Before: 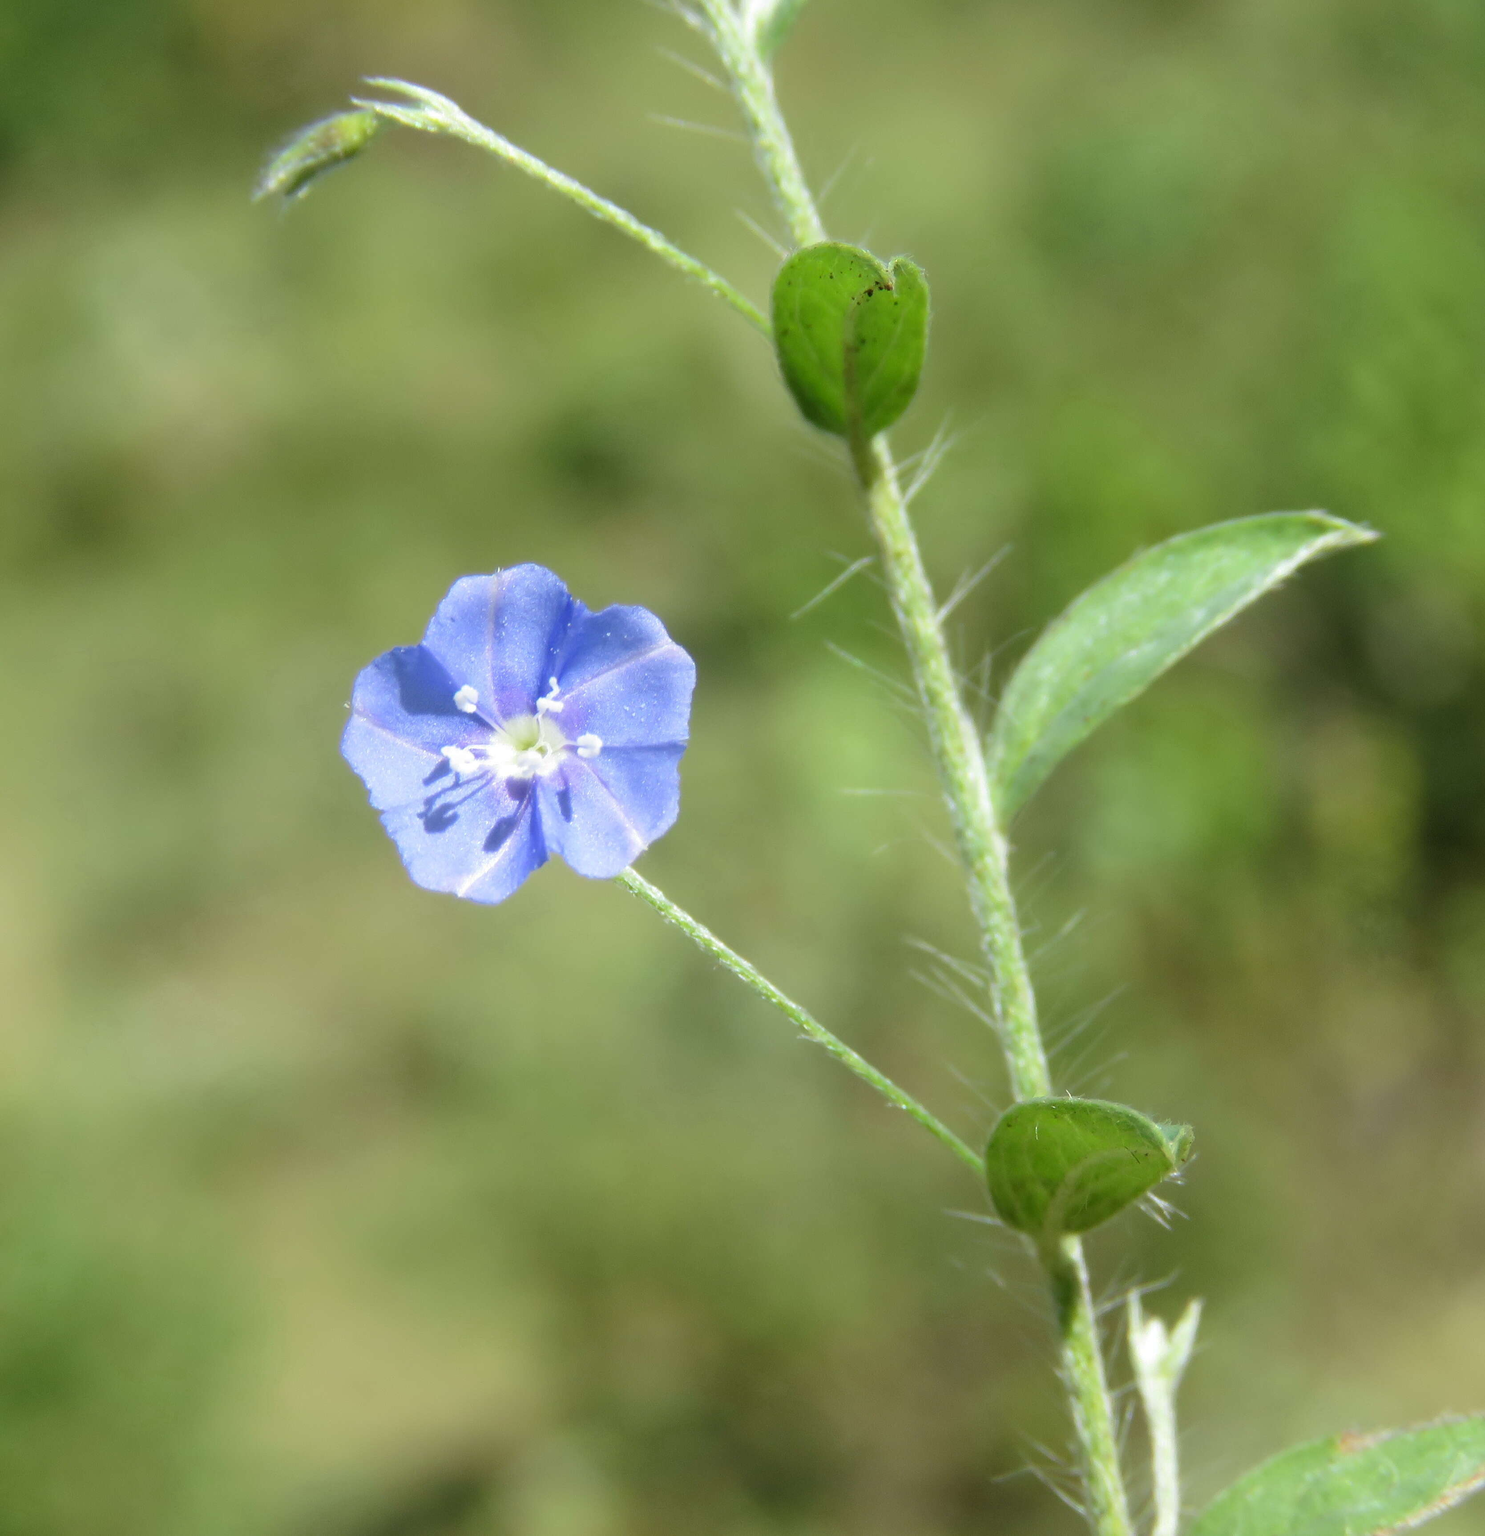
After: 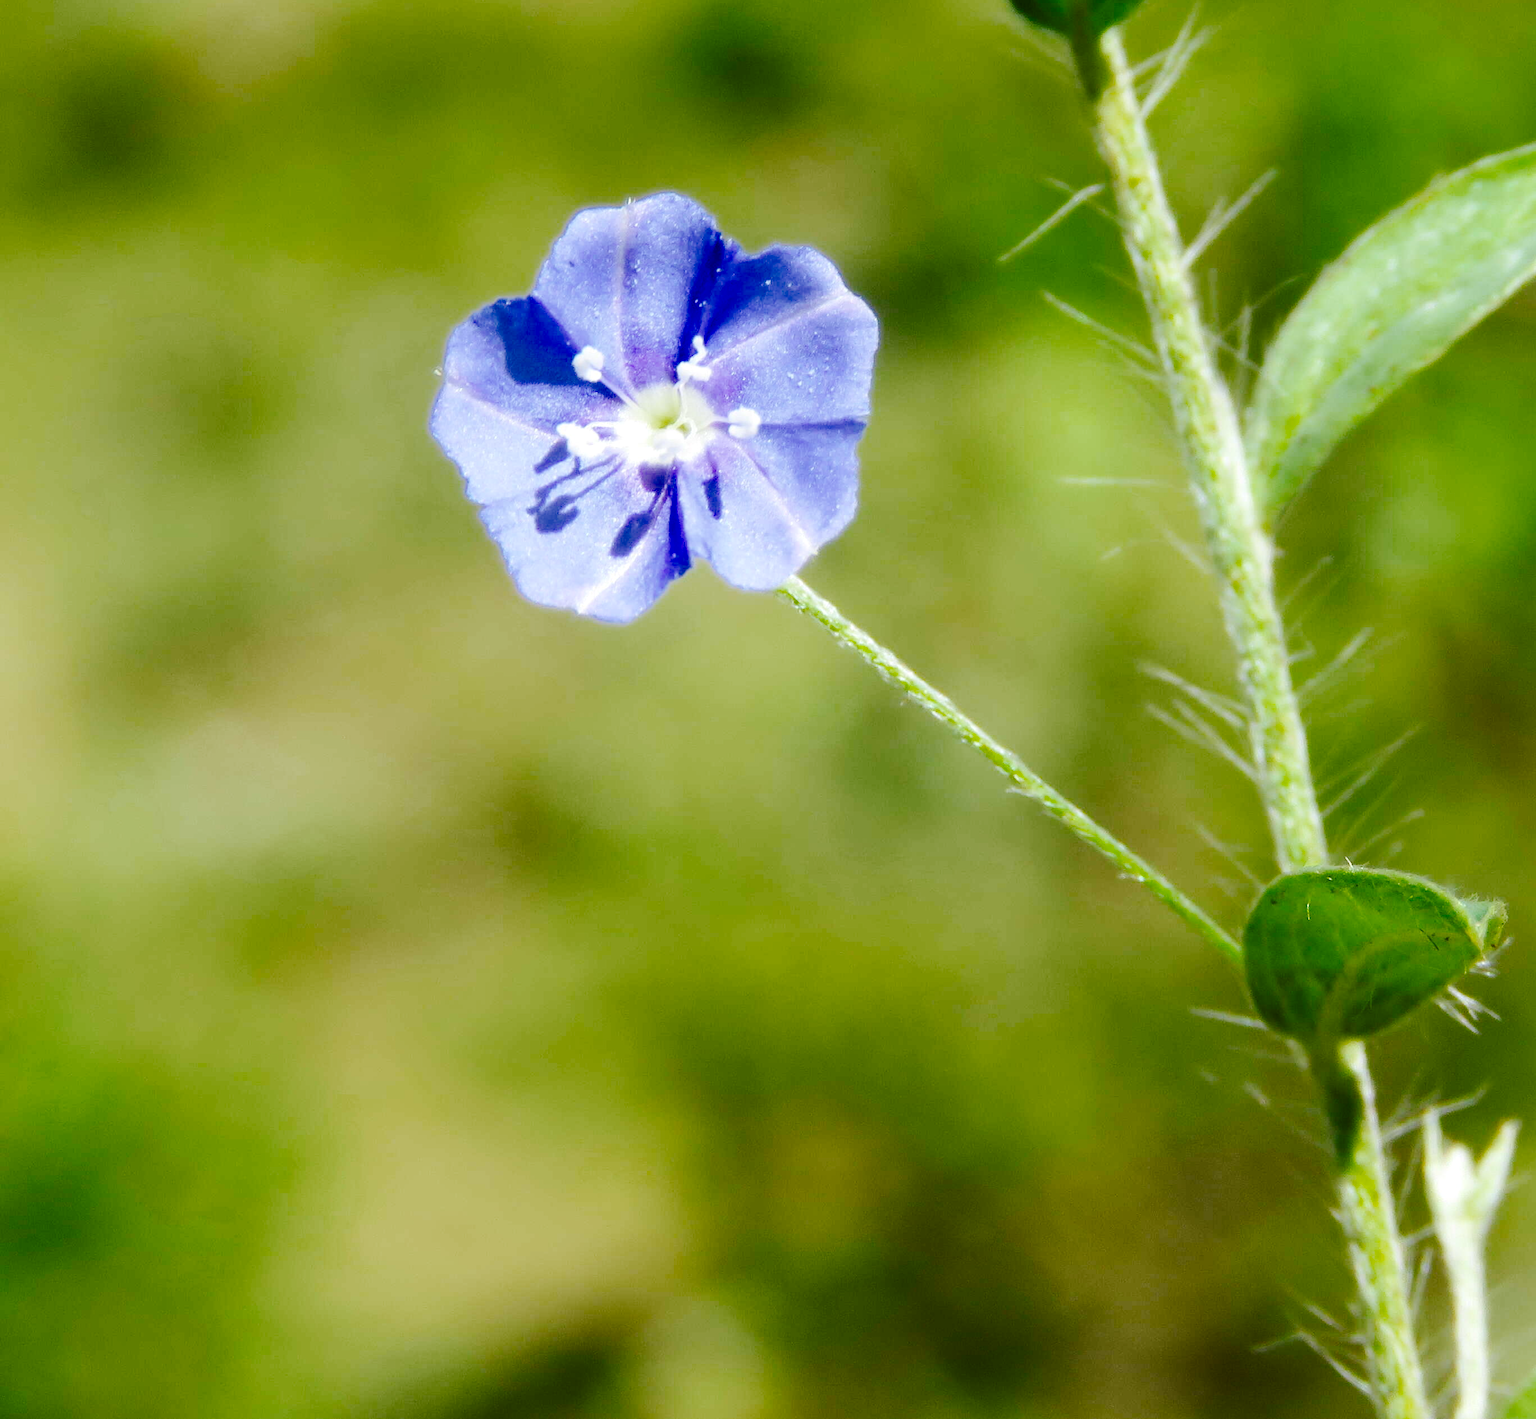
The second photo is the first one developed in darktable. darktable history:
tone curve: curves: ch0 [(0, 0.01) (0.097, 0.07) (0.204, 0.173) (0.447, 0.517) (0.539, 0.624) (0.733, 0.791) (0.879, 0.898) (1, 0.98)]; ch1 [(0, 0) (0.393, 0.415) (0.447, 0.448) (0.485, 0.494) (0.523, 0.509) (0.545, 0.544) (0.574, 0.578) (0.648, 0.674) (1, 1)]; ch2 [(0, 0) (0.369, 0.388) (0.449, 0.431) (0.499, 0.5) (0.521, 0.517) (0.53, 0.54) (0.564, 0.569) (0.674, 0.735) (1, 1)], preserve colors none
exposure: black level correction 0.009, exposure -0.165 EV, compensate highlight preservation false
crop: top 26.743%, right 18.012%
color balance rgb: perceptual saturation grading › global saturation 19.418%, perceptual brilliance grading › global brilliance 15.641%, perceptual brilliance grading › shadows -35.572%, saturation formula JzAzBz (2021)
